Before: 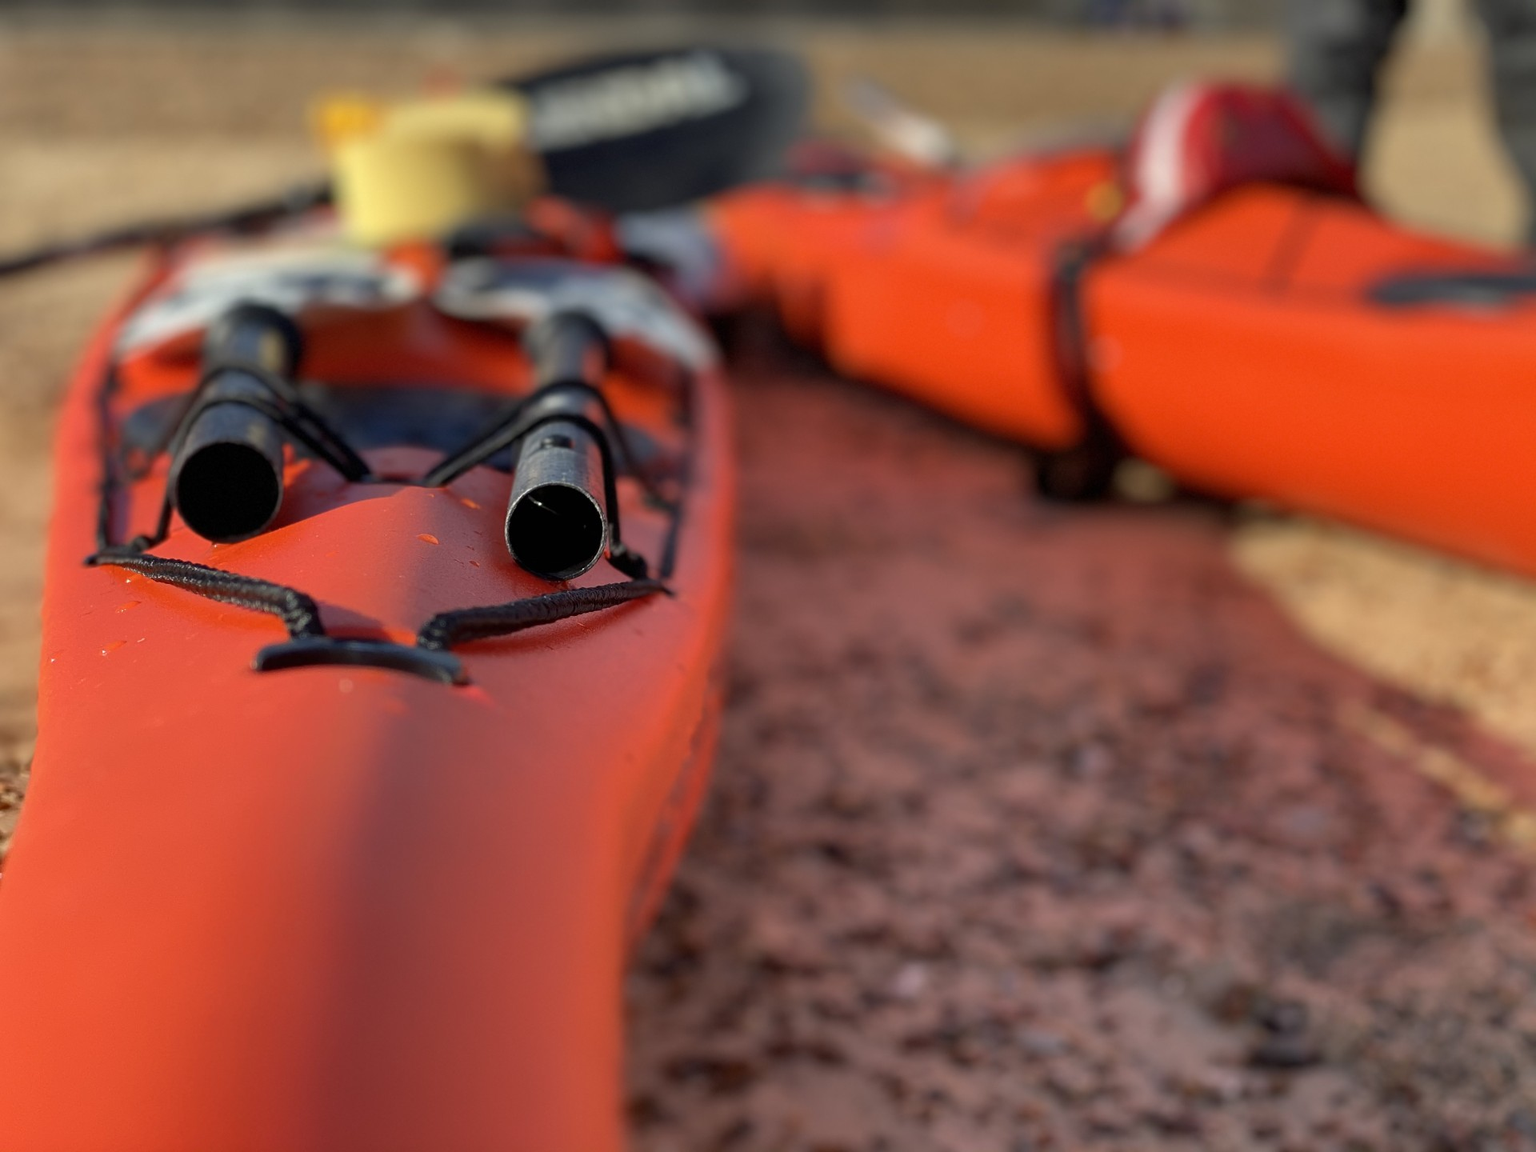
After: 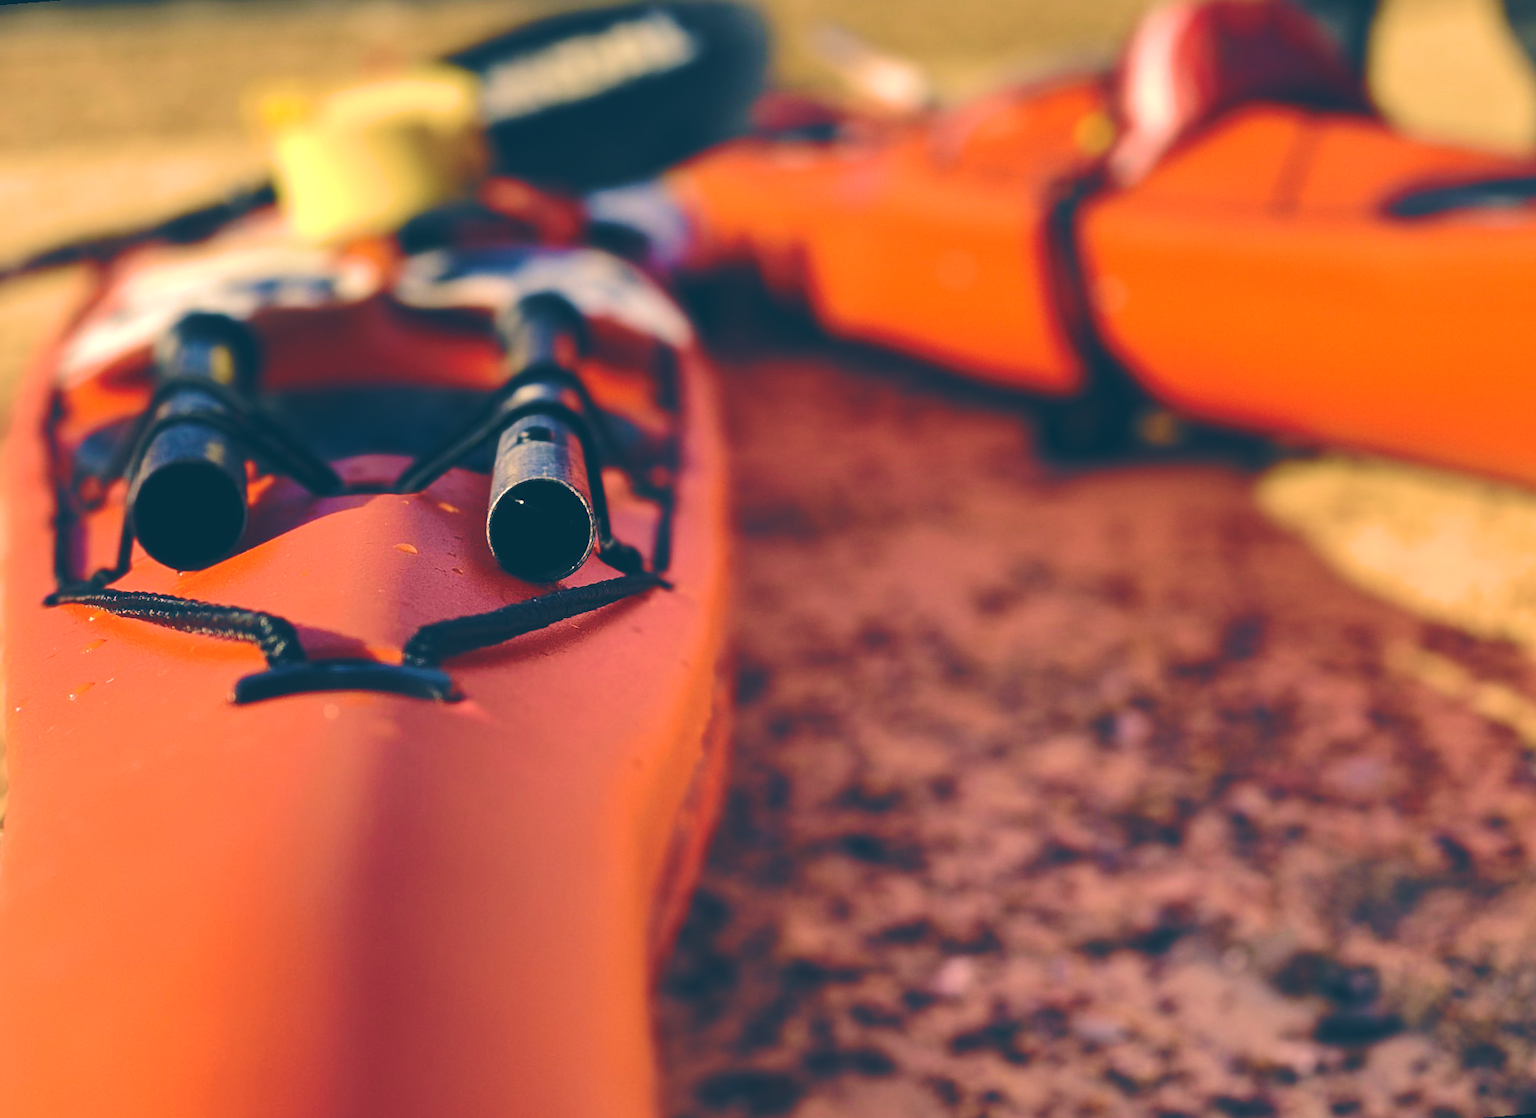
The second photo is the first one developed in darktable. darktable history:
rotate and perspective: rotation -4.57°, crop left 0.054, crop right 0.944, crop top 0.087, crop bottom 0.914
velvia: strength 74%
base curve: curves: ch0 [(0, 0.024) (0.055, 0.065) (0.121, 0.166) (0.236, 0.319) (0.693, 0.726) (1, 1)], preserve colors none
tone equalizer: -8 EV -0.75 EV, -7 EV -0.7 EV, -6 EV -0.6 EV, -5 EV -0.4 EV, -3 EV 0.4 EV, -2 EV 0.6 EV, -1 EV 0.7 EV, +0 EV 0.75 EV, edges refinement/feathering 500, mask exposure compensation -1.57 EV, preserve details no
color correction: highlights a* 10.32, highlights b* 14.66, shadows a* -9.59, shadows b* -15.02
